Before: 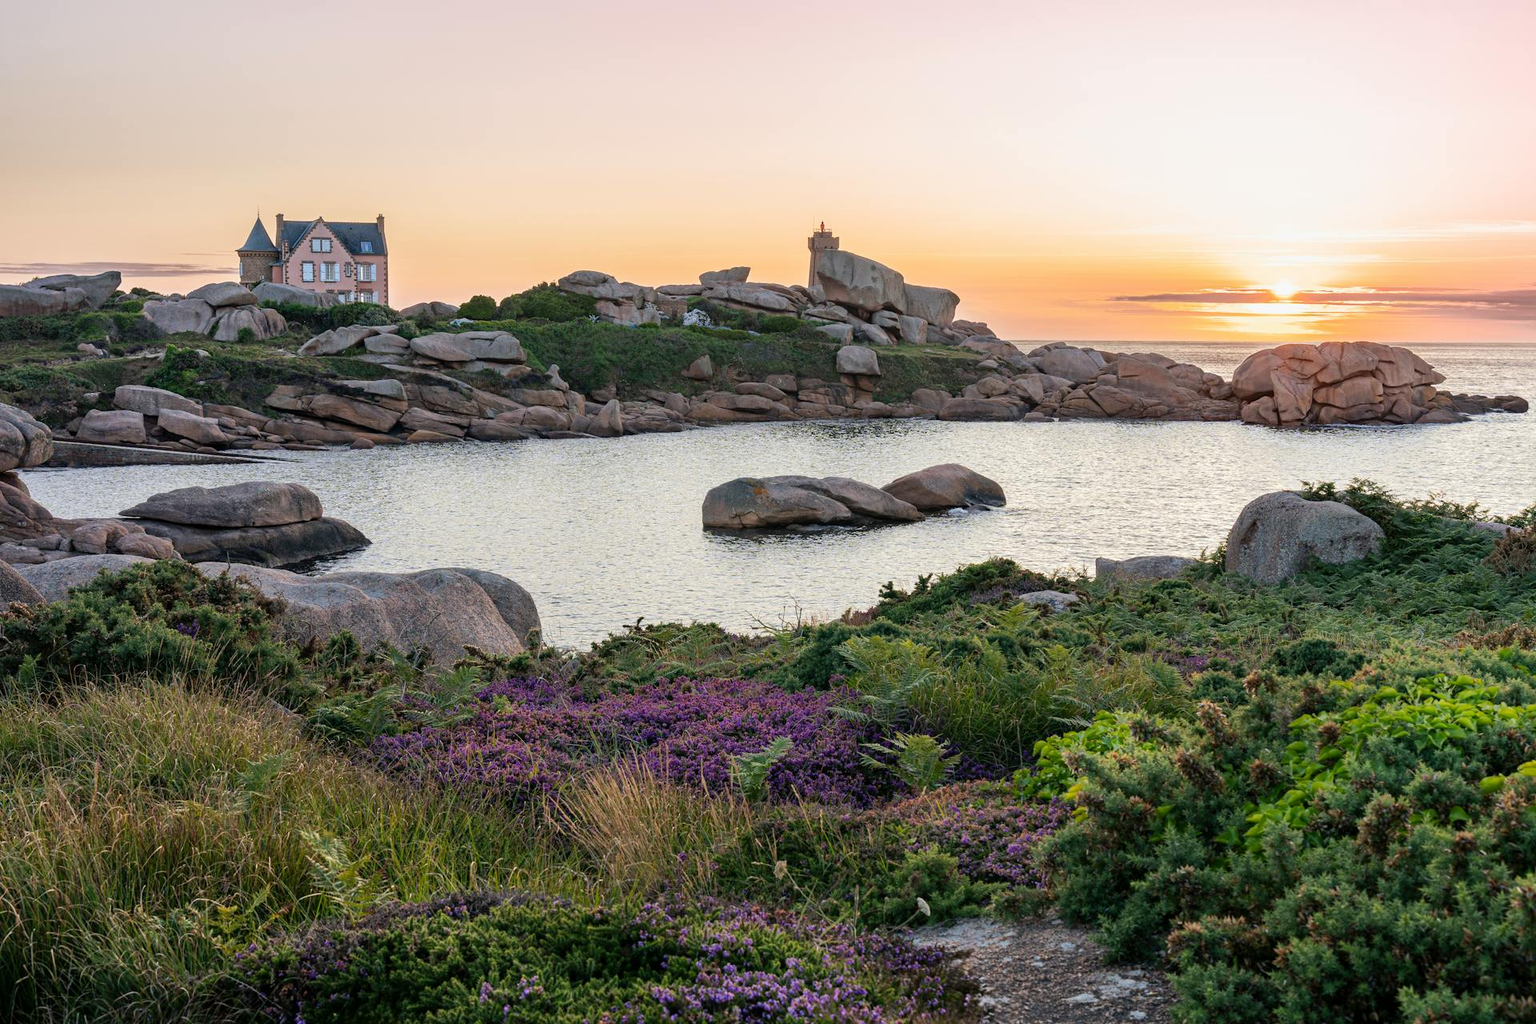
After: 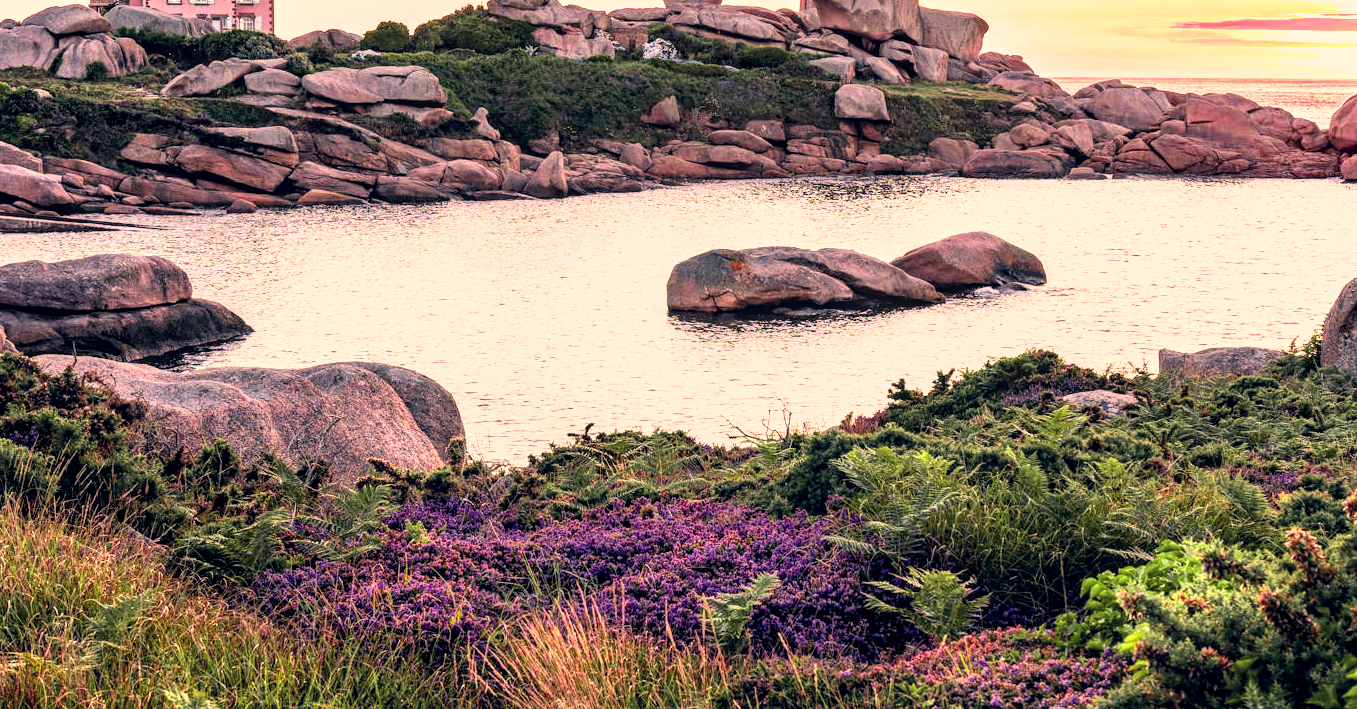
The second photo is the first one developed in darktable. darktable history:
color correction: highlights a* 20.29, highlights b* 27.85, shadows a* 3.46, shadows b* -17.14, saturation 0.747
crop: left 11.023%, top 27.236%, right 18.276%, bottom 17.305%
filmic rgb: black relative exposure -8.74 EV, white relative exposure 2.69 EV, threshold 2.97 EV, target black luminance 0%, target white luminance 99.941%, hardness 6.25, latitude 75.59%, contrast 1.32, highlights saturation mix -4.83%, preserve chrominance no, color science v3 (2019), use custom middle-gray values true, enable highlight reconstruction true
exposure: exposure 0.572 EV, compensate highlight preservation false
color zones: curves: ch0 [(0, 0.533) (0.126, 0.533) (0.234, 0.533) (0.368, 0.357) (0.5, 0.5) (0.625, 0.5) (0.74, 0.637) (0.875, 0.5)]; ch1 [(0.004, 0.708) (0.129, 0.662) (0.25, 0.5) (0.375, 0.331) (0.496, 0.396) (0.625, 0.649) (0.739, 0.26) (0.875, 0.5) (1, 0.478)]; ch2 [(0, 0.409) (0.132, 0.403) (0.236, 0.558) (0.379, 0.448) (0.5, 0.5) (0.625, 0.5) (0.691, 0.39) (0.875, 0.5)]
local contrast: on, module defaults
